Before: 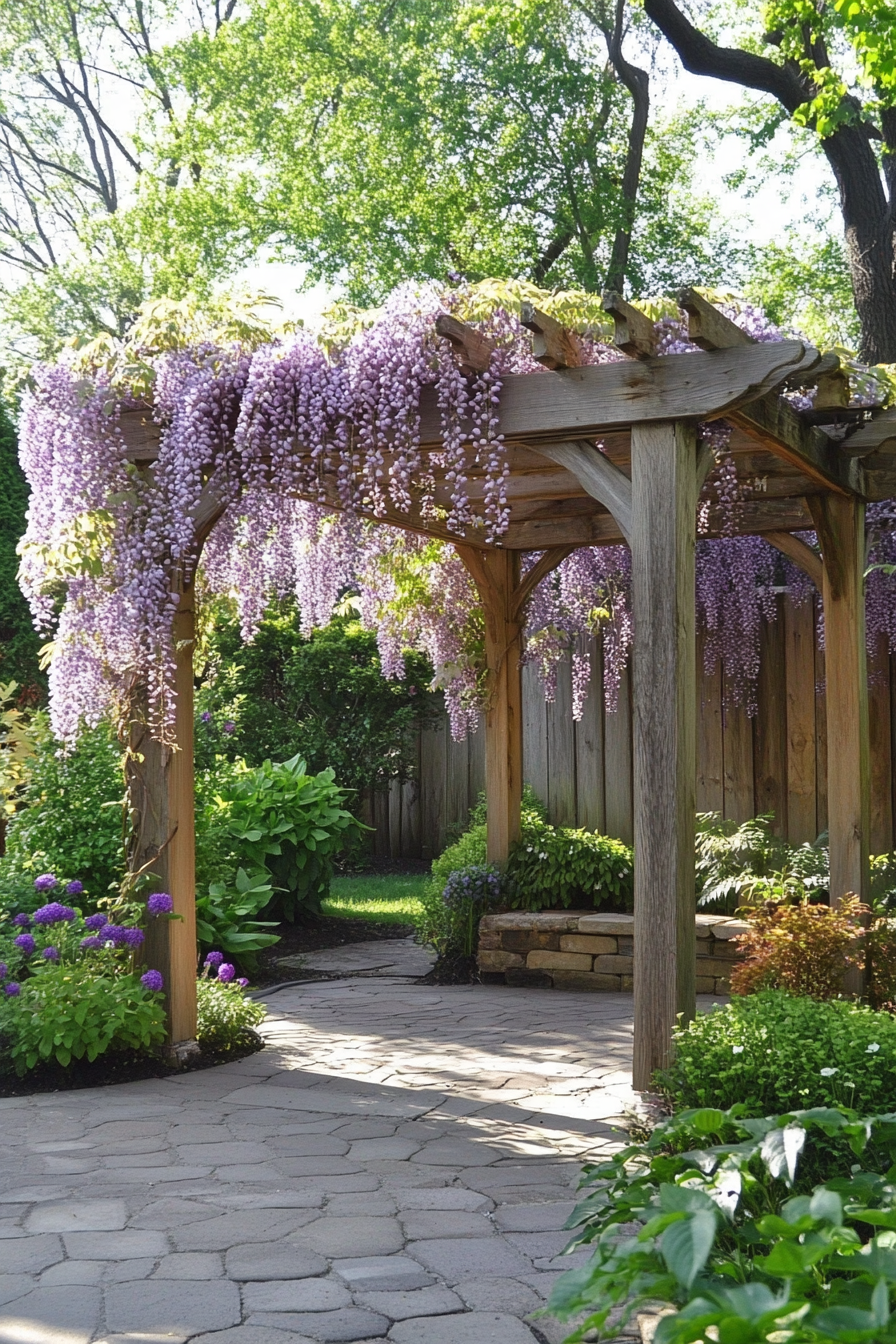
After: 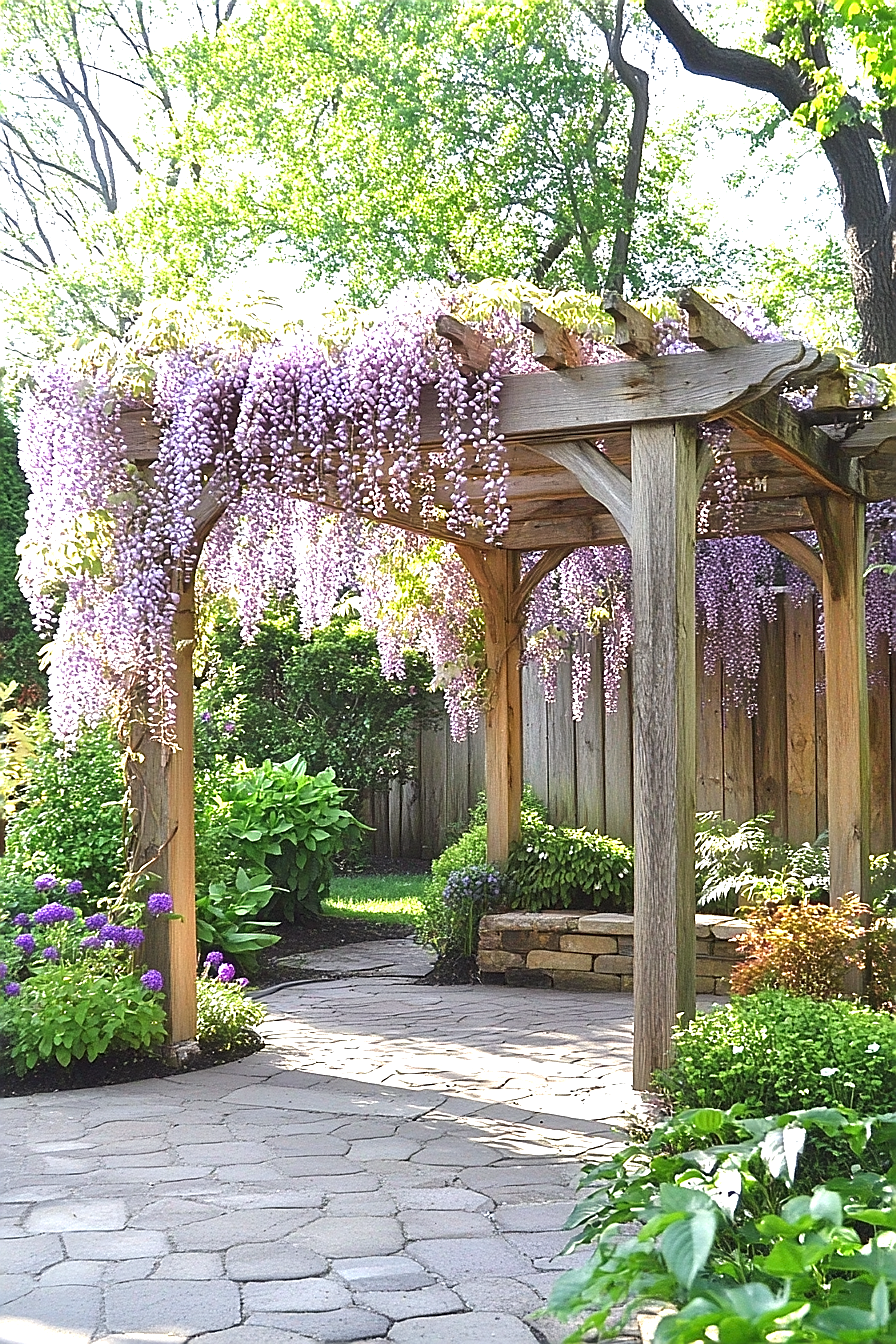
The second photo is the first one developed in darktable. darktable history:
sharpen: radius 1.354, amount 1.237, threshold 0.655
exposure: black level correction 0, exposure 1.107 EV, compensate highlight preservation false
